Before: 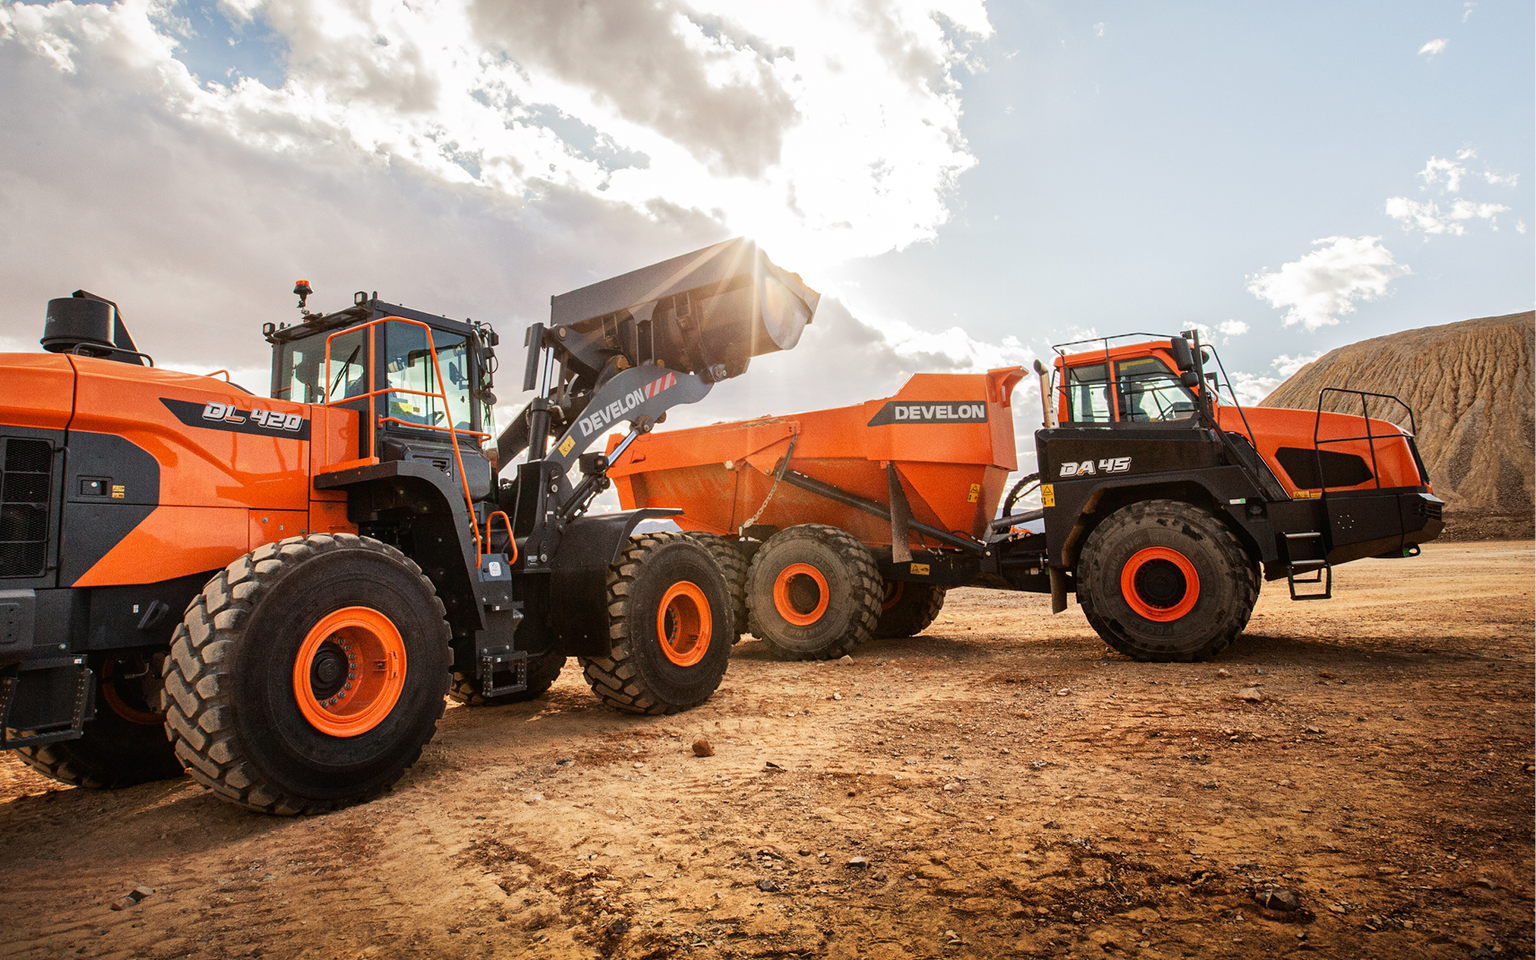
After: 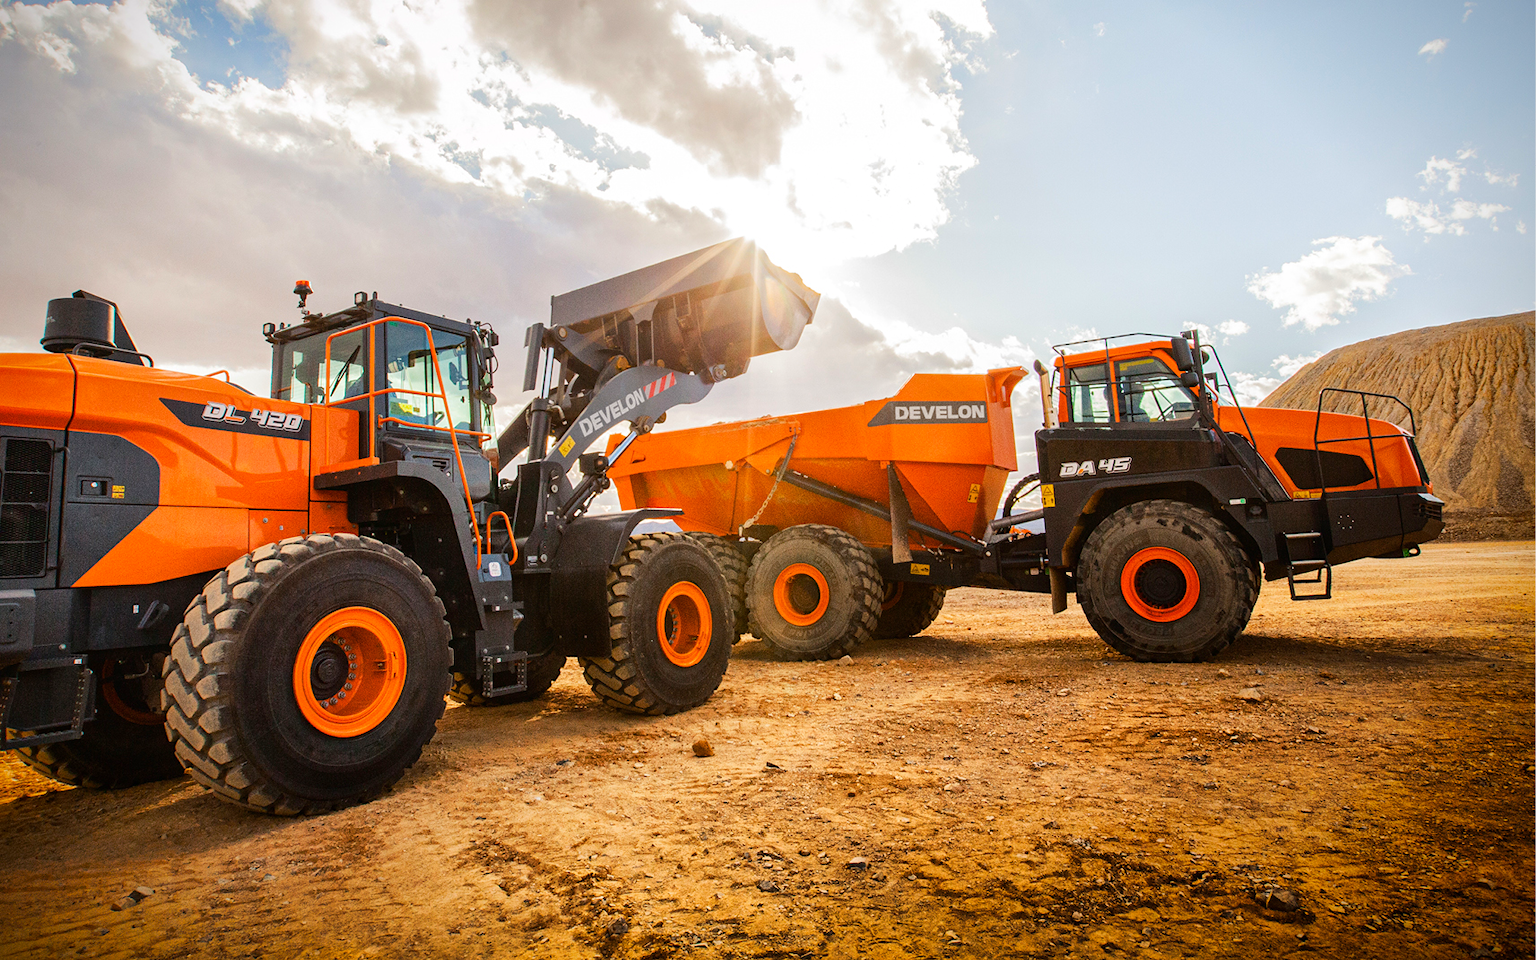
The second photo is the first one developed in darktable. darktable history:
contrast brightness saturation: saturation -0.05
vignetting: fall-off start 88.53%, fall-off radius 44.2%, saturation 0.376, width/height ratio 1.161
color balance rgb: perceptual saturation grading › global saturation 25%, perceptual brilliance grading › mid-tones 10%, perceptual brilliance grading › shadows 15%, global vibrance 20%
